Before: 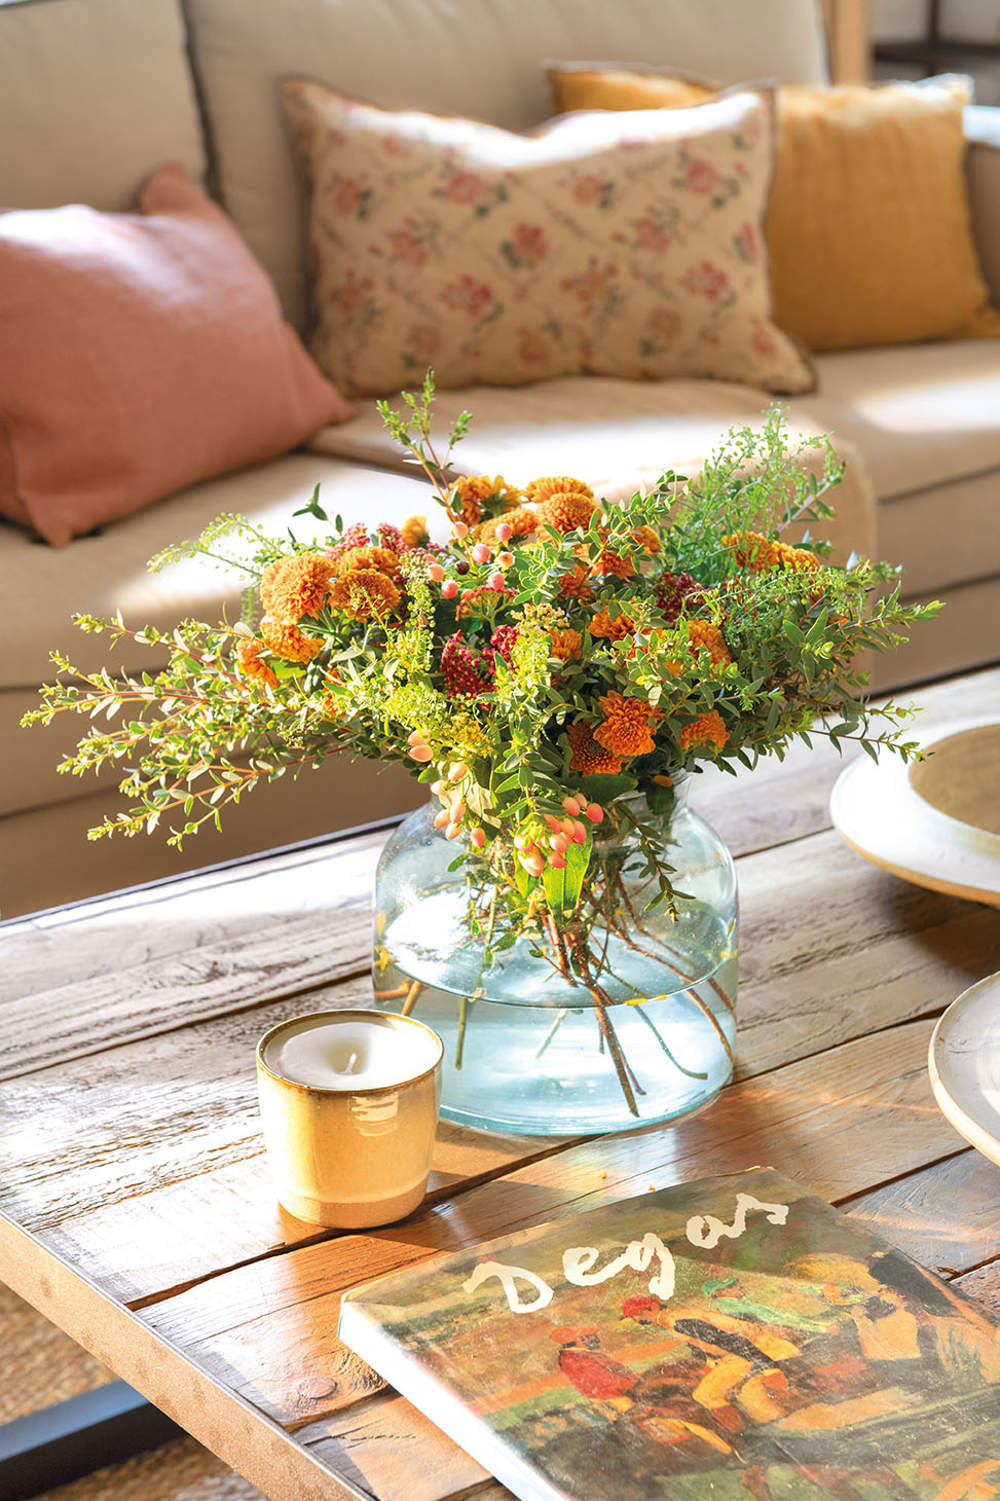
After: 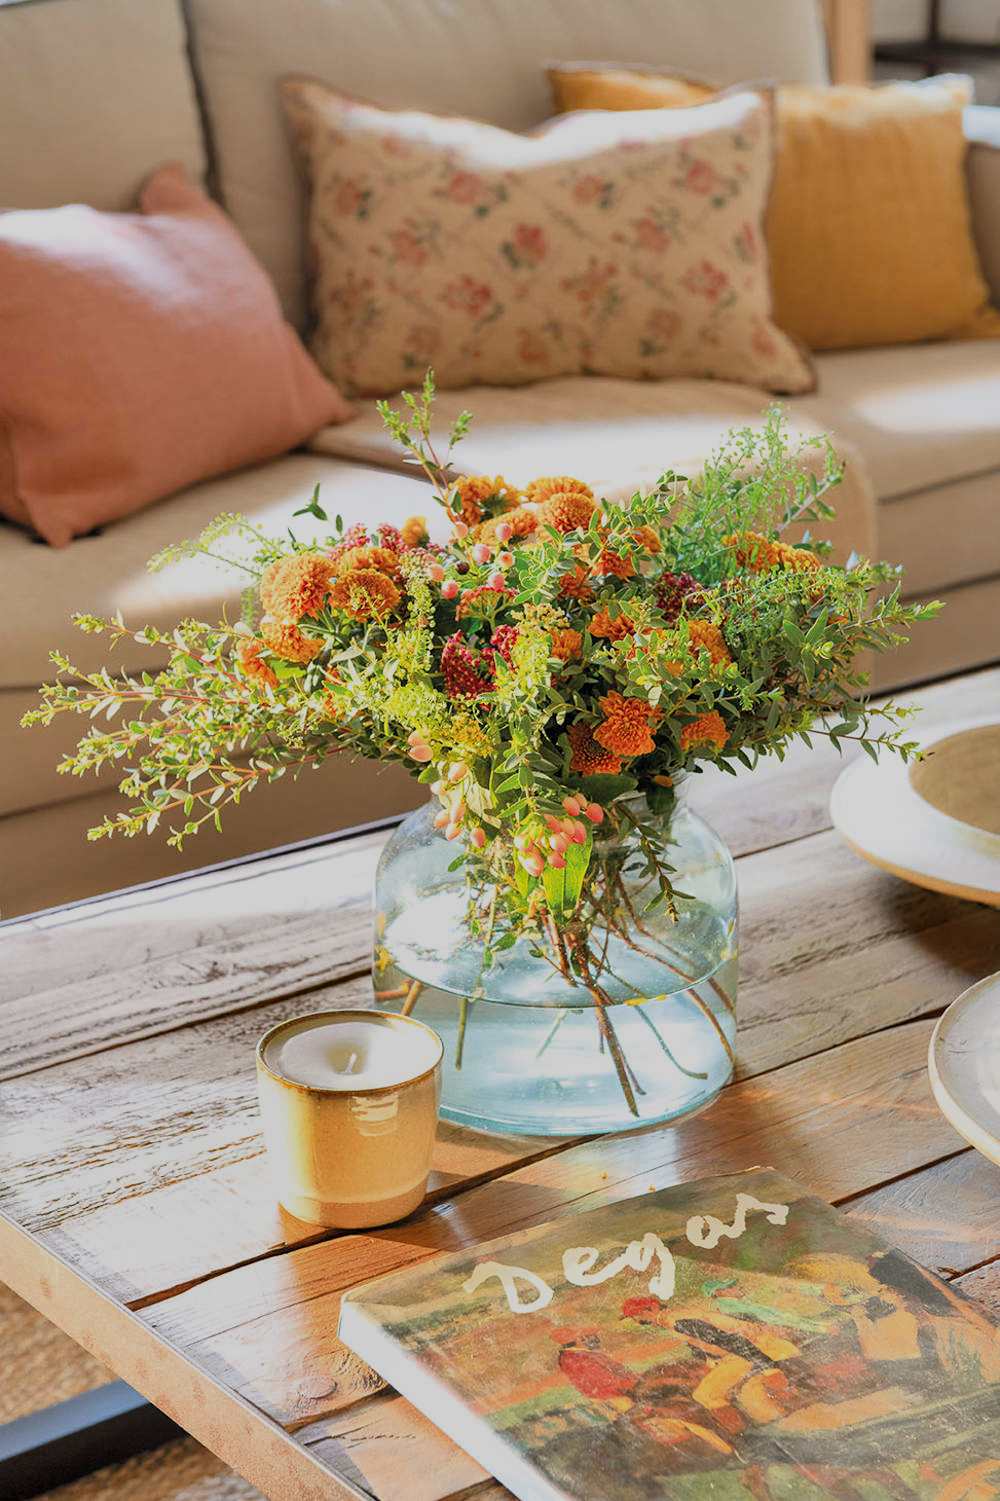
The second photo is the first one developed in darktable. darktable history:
shadows and highlights: radius 133.83, soften with gaussian
filmic rgb: black relative exposure -7.65 EV, white relative exposure 4.56 EV, hardness 3.61
